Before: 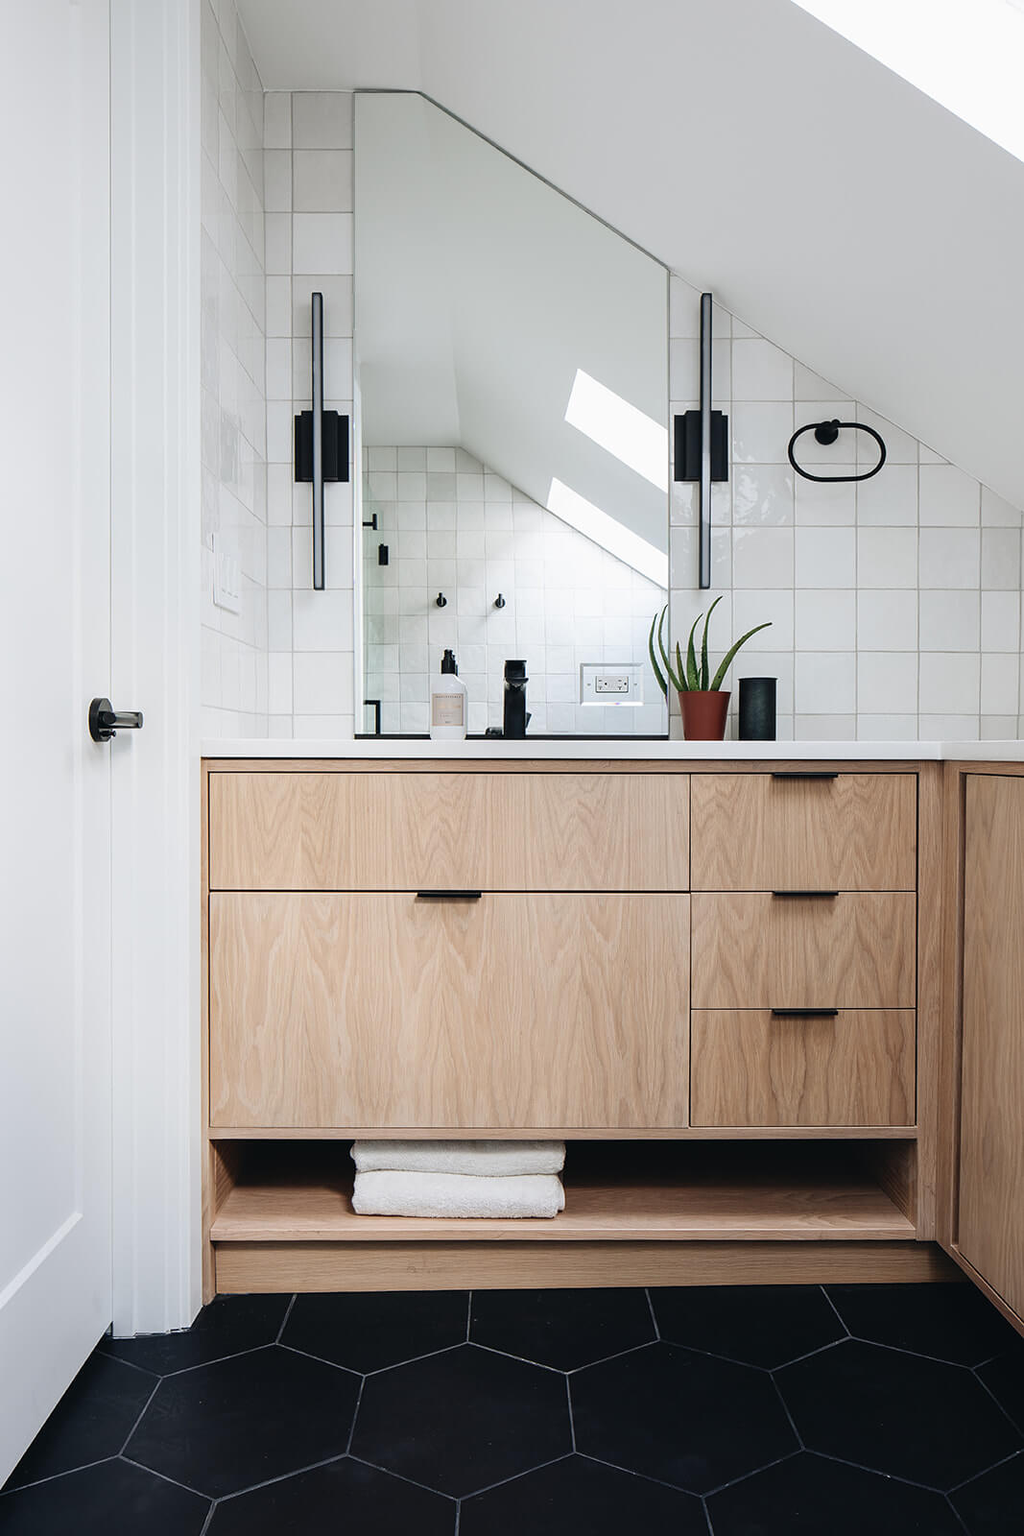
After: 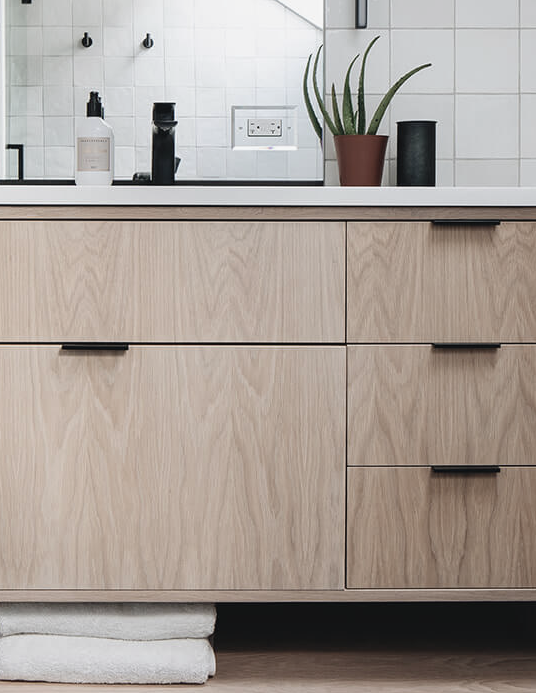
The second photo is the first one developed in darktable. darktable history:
contrast brightness saturation: contrast -0.05, saturation -0.41
crop: left 35.03%, top 36.625%, right 14.663%, bottom 20.057%
